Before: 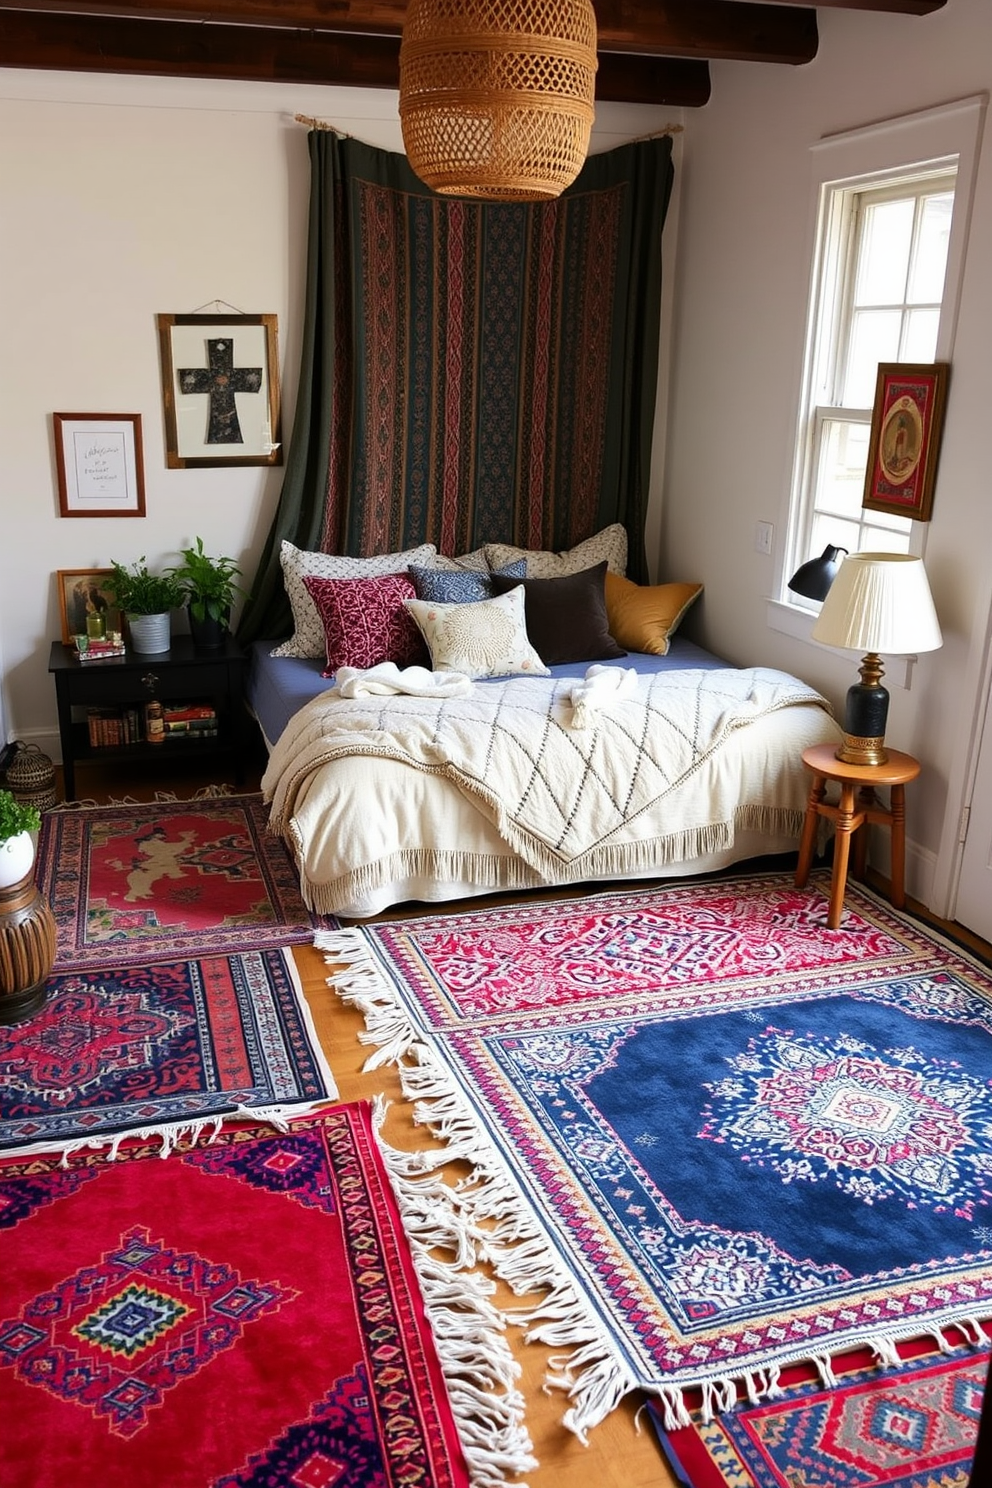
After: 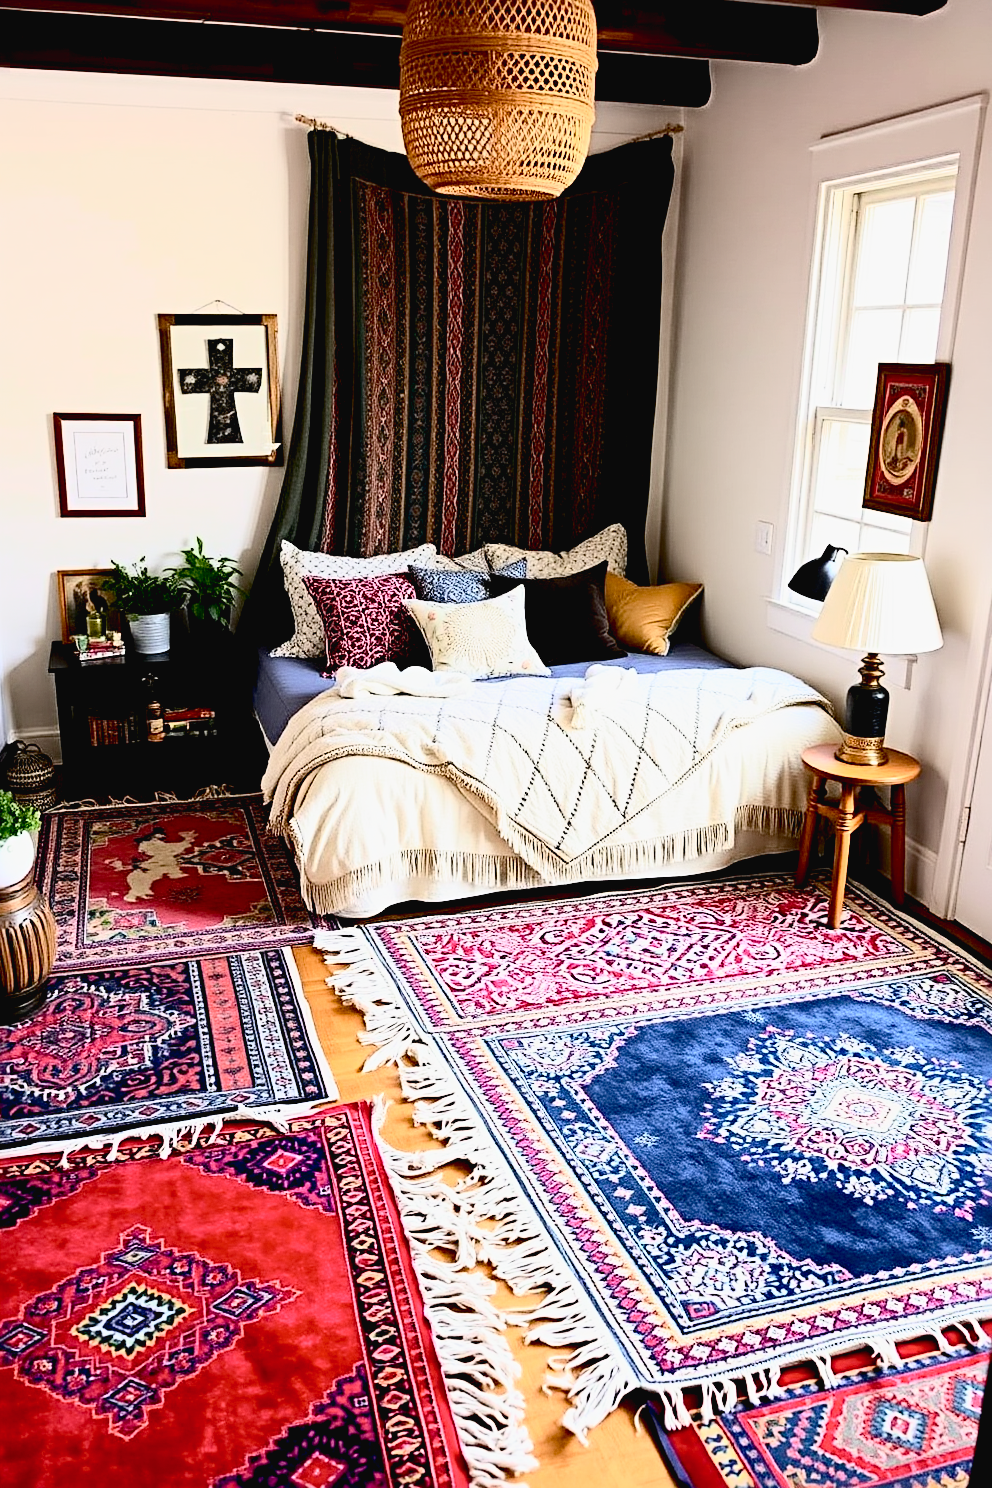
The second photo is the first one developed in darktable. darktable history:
sharpen: radius 3.965
levels: mode automatic, levels [0.026, 0.507, 0.987]
tone curve: curves: ch0 [(0, 0.026) (0.146, 0.158) (0.272, 0.34) (0.434, 0.625) (0.676, 0.871) (0.994, 0.955)], color space Lab, independent channels, preserve colors none
base curve: curves: ch0 [(0.017, 0) (0.425, 0.441) (0.844, 0.933) (1, 1)], preserve colors none
